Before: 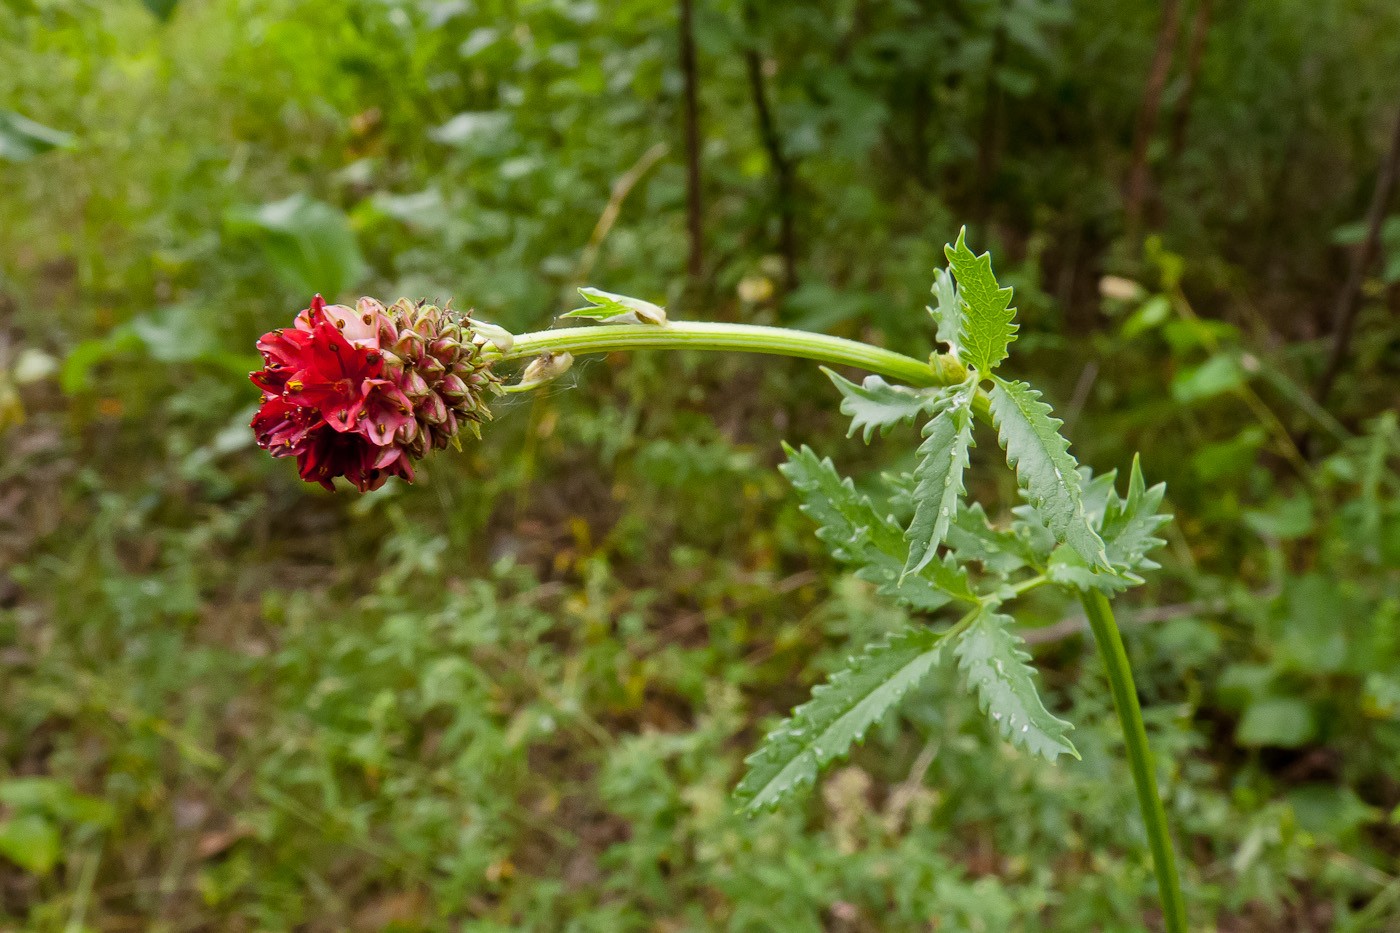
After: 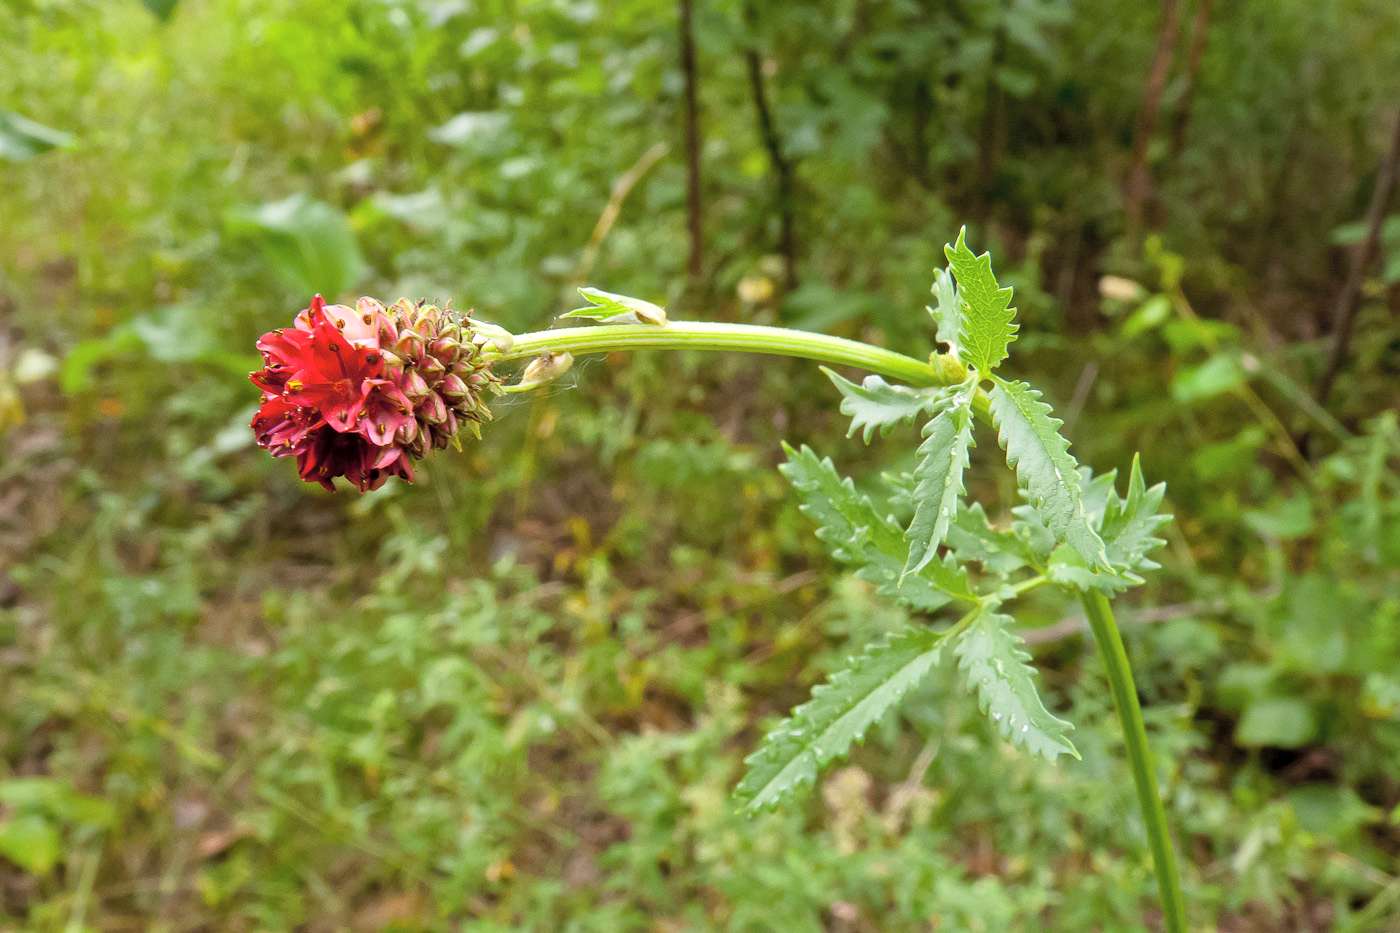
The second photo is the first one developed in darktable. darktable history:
contrast brightness saturation: brightness 0.118
exposure: black level correction 0.001, exposure 0.017 EV, compensate exposure bias true, compensate highlight preservation false
